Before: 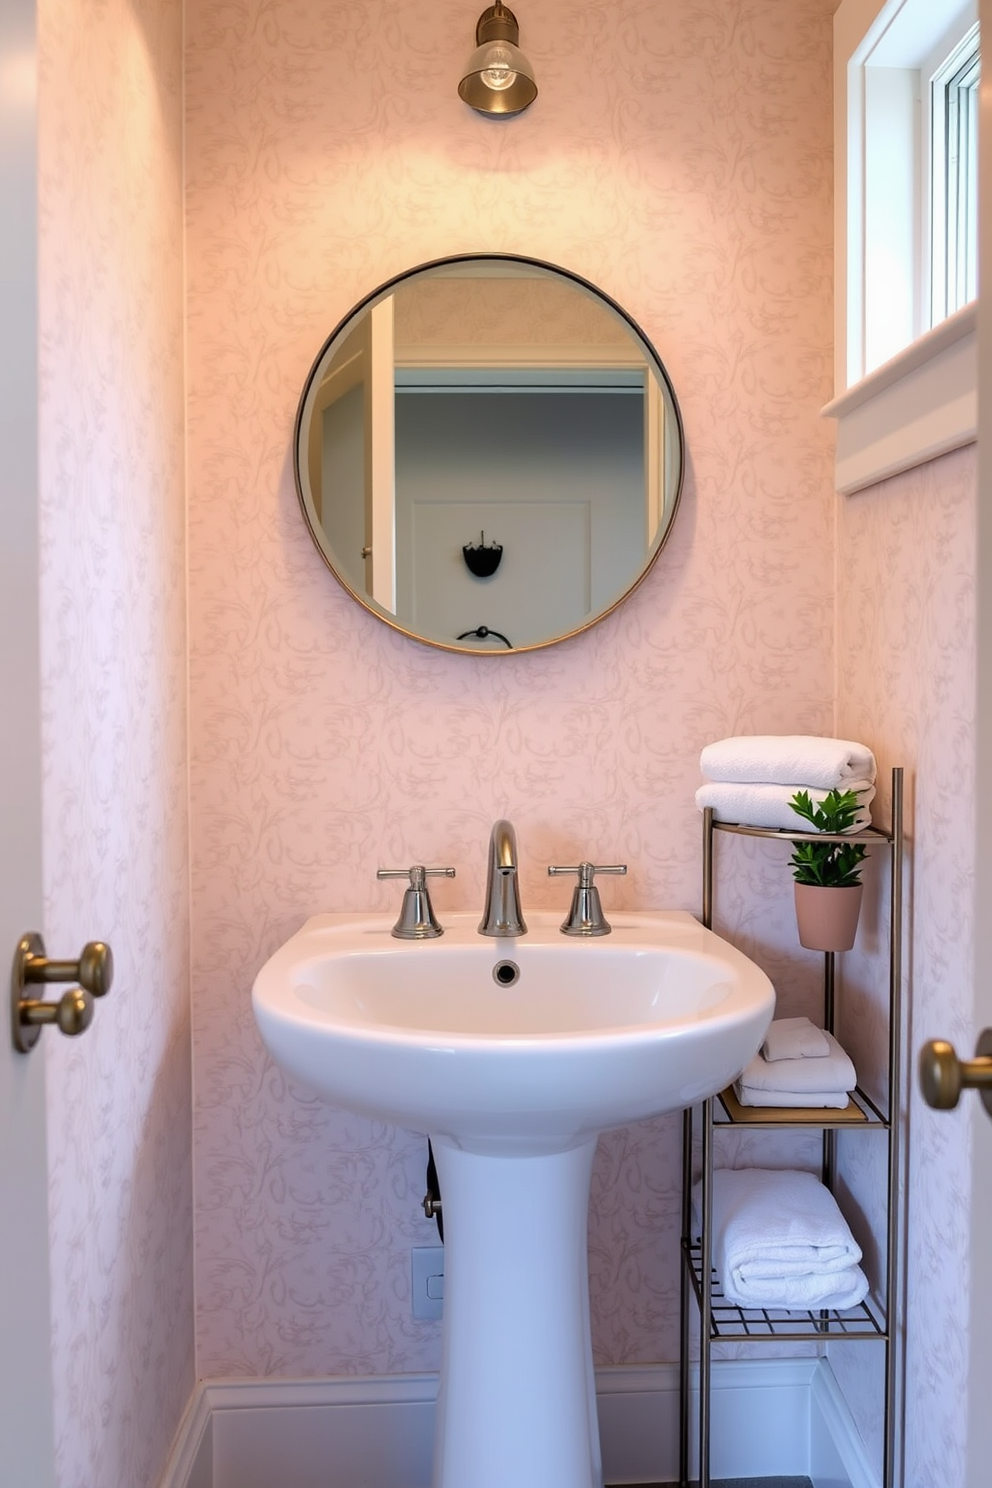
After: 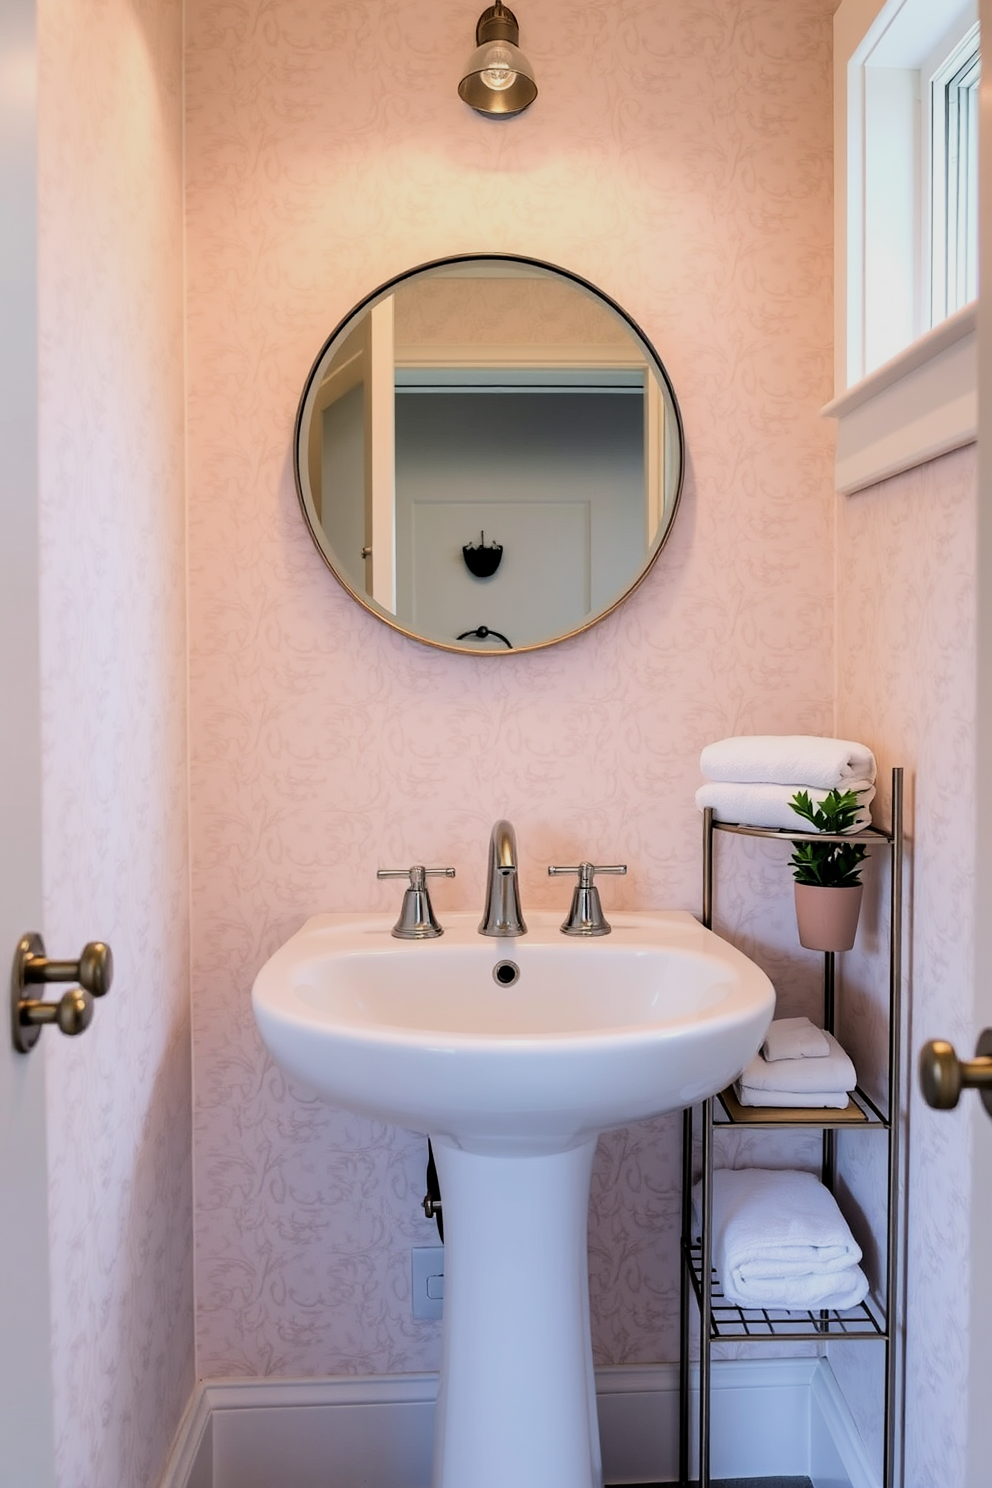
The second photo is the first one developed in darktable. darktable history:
shadows and highlights: shadows 31.38, highlights -0.163, soften with gaussian
contrast brightness saturation: saturation -0.056
filmic rgb: black relative exposure -16 EV, white relative exposure 5.25 EV, hardness 5.91, contrast 1.26
exposure: compensate highlight preservation false
